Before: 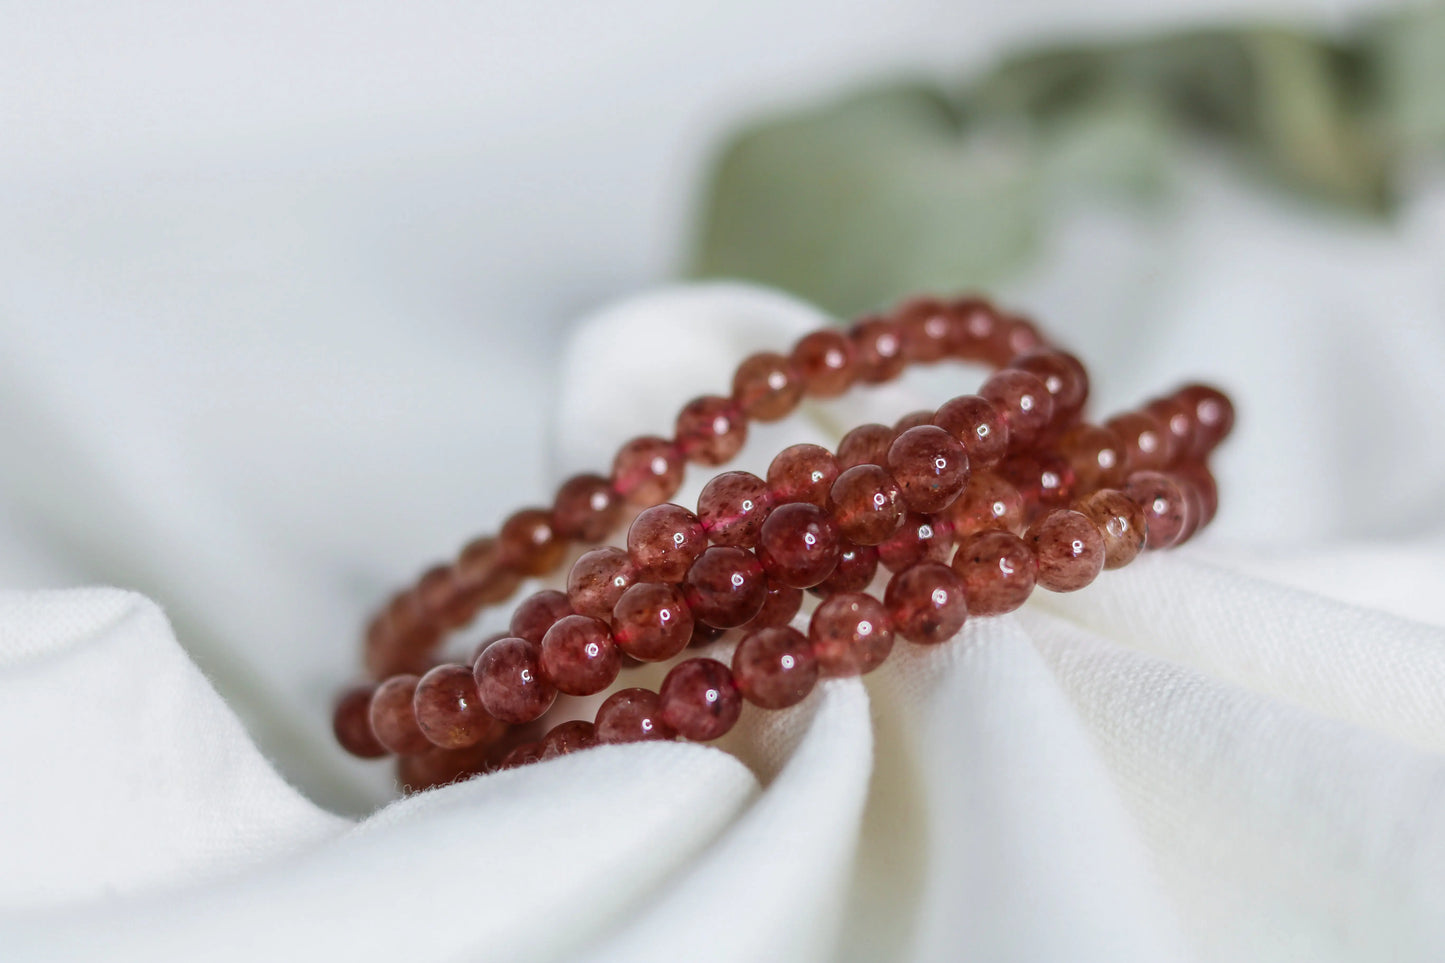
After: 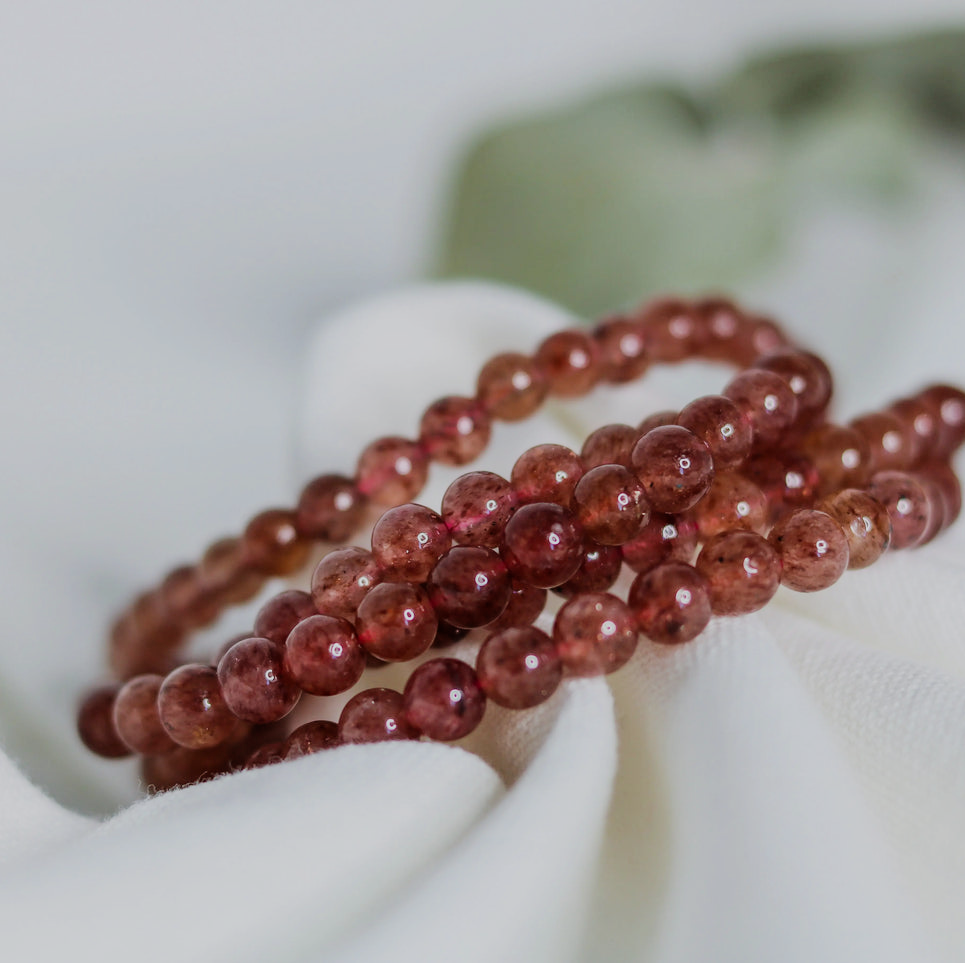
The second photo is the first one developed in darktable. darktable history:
crop and rotate: left 17.732%, right 15.423%
filmic rgb: black relative exposure -7.65 EV, white relative exposure 4.56 EV, hardness 3.61, contrast 1.05
